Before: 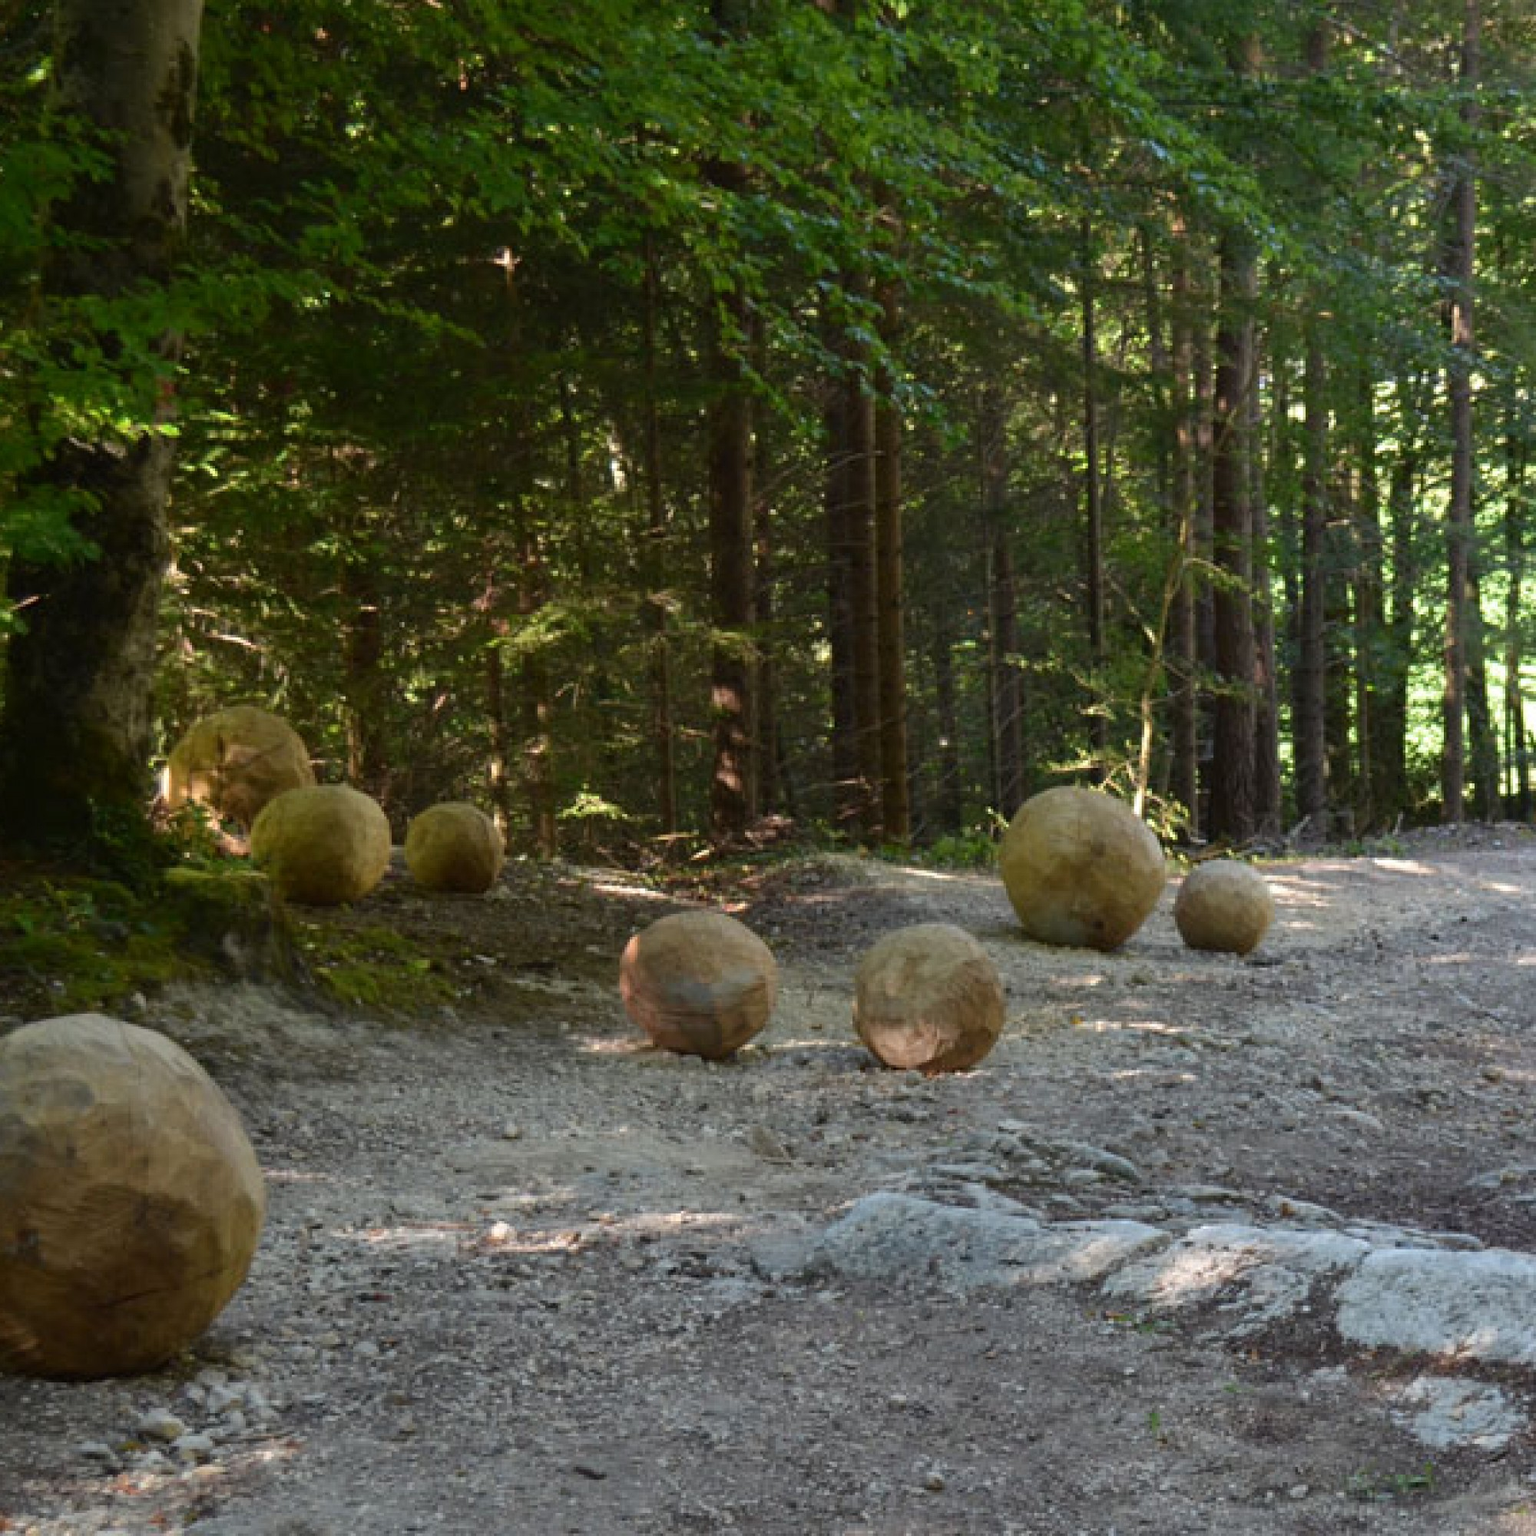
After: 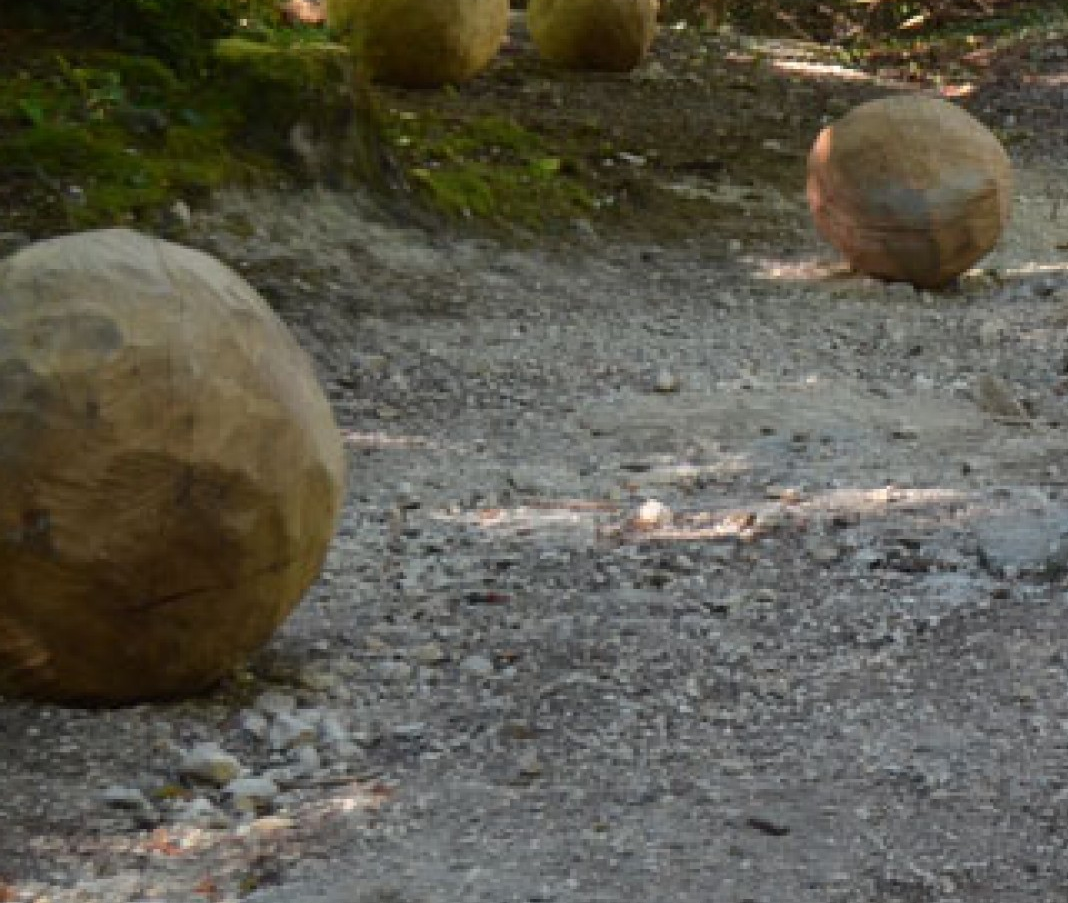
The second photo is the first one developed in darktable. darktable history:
crop and rotate: top 54.584%, right 46.586%, bottom 0.231%
